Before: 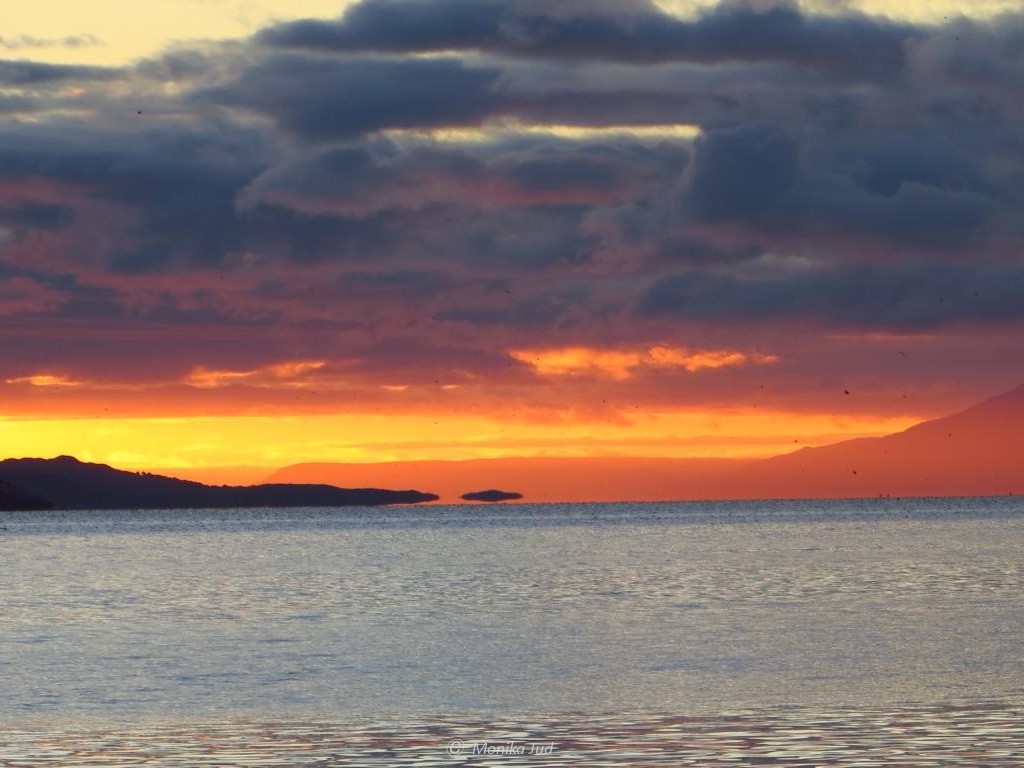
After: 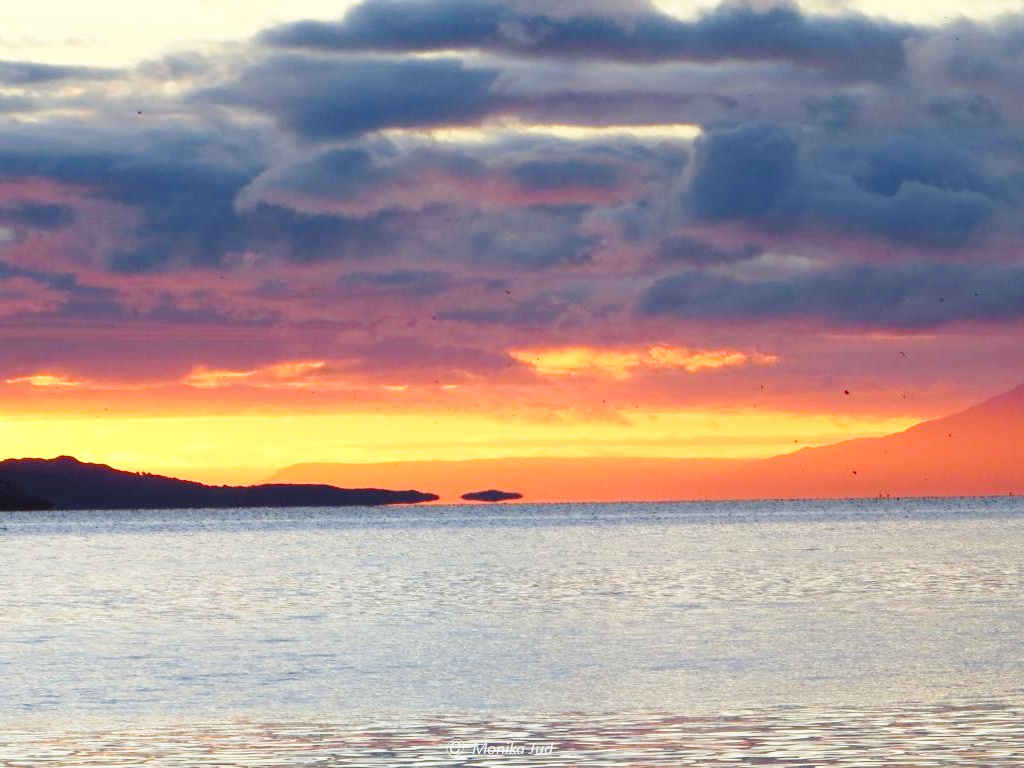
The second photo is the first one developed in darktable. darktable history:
exposure: exposure 0.207 EV, compensate highlight preservation false
base curve: curves: ch0 [(0, 0) (0.028, 0.03) (0.121, 0.232) (0.46, 0.748) (0.859, 0.968) (1, 1)], preserve colors none
tone equalizer: on, module defaults
